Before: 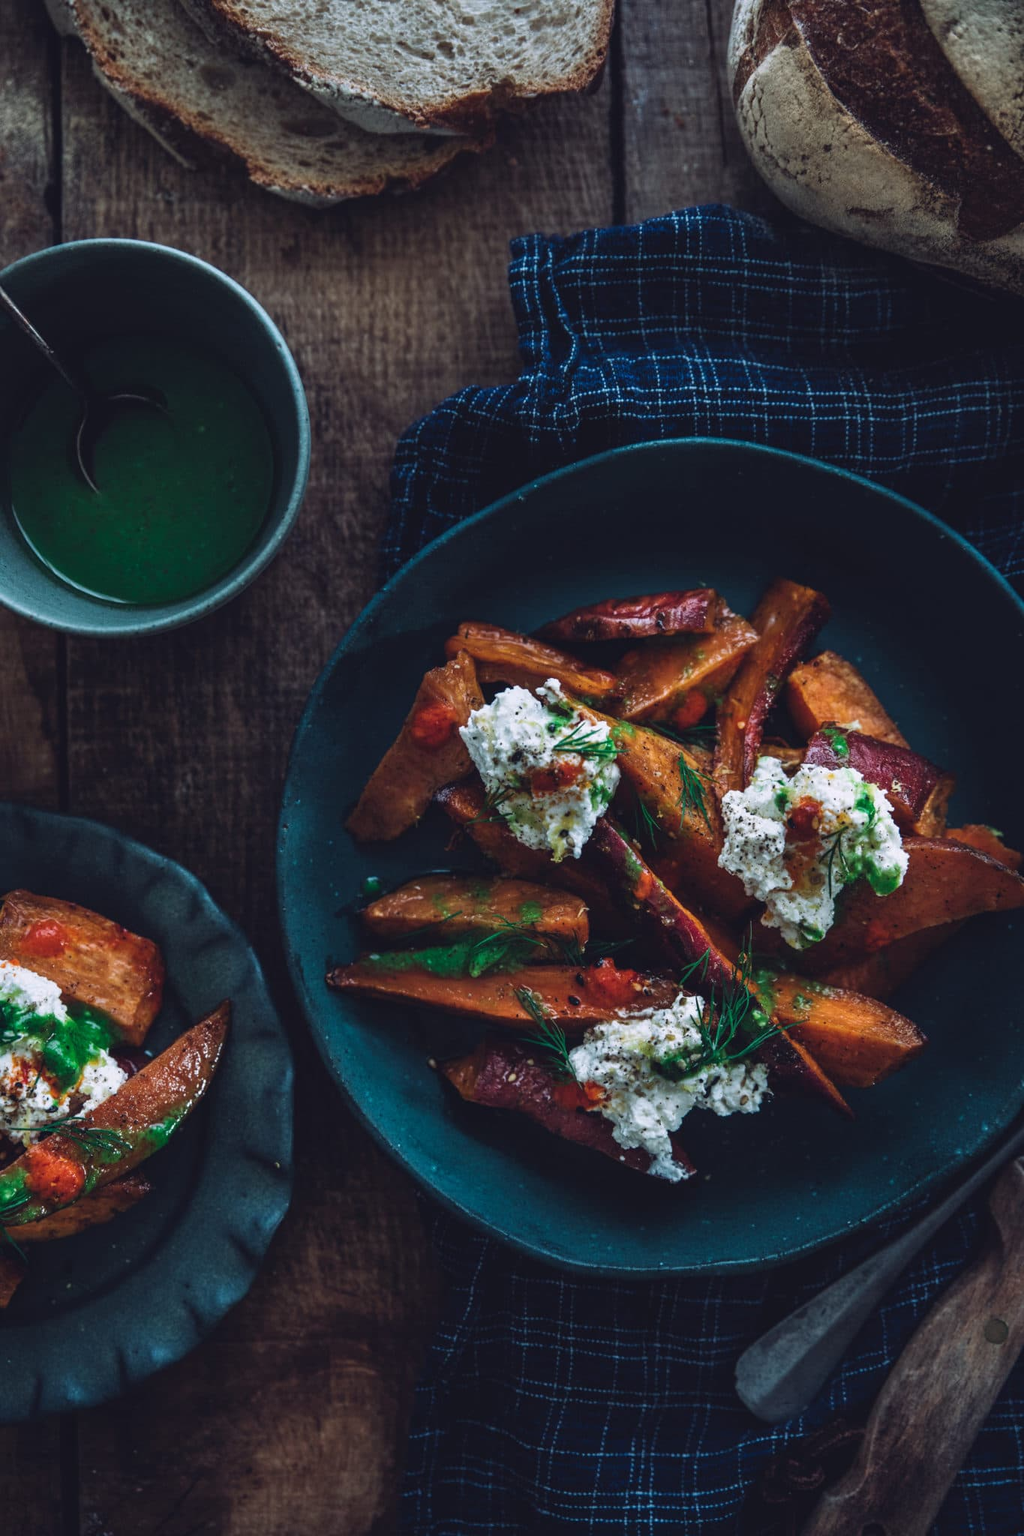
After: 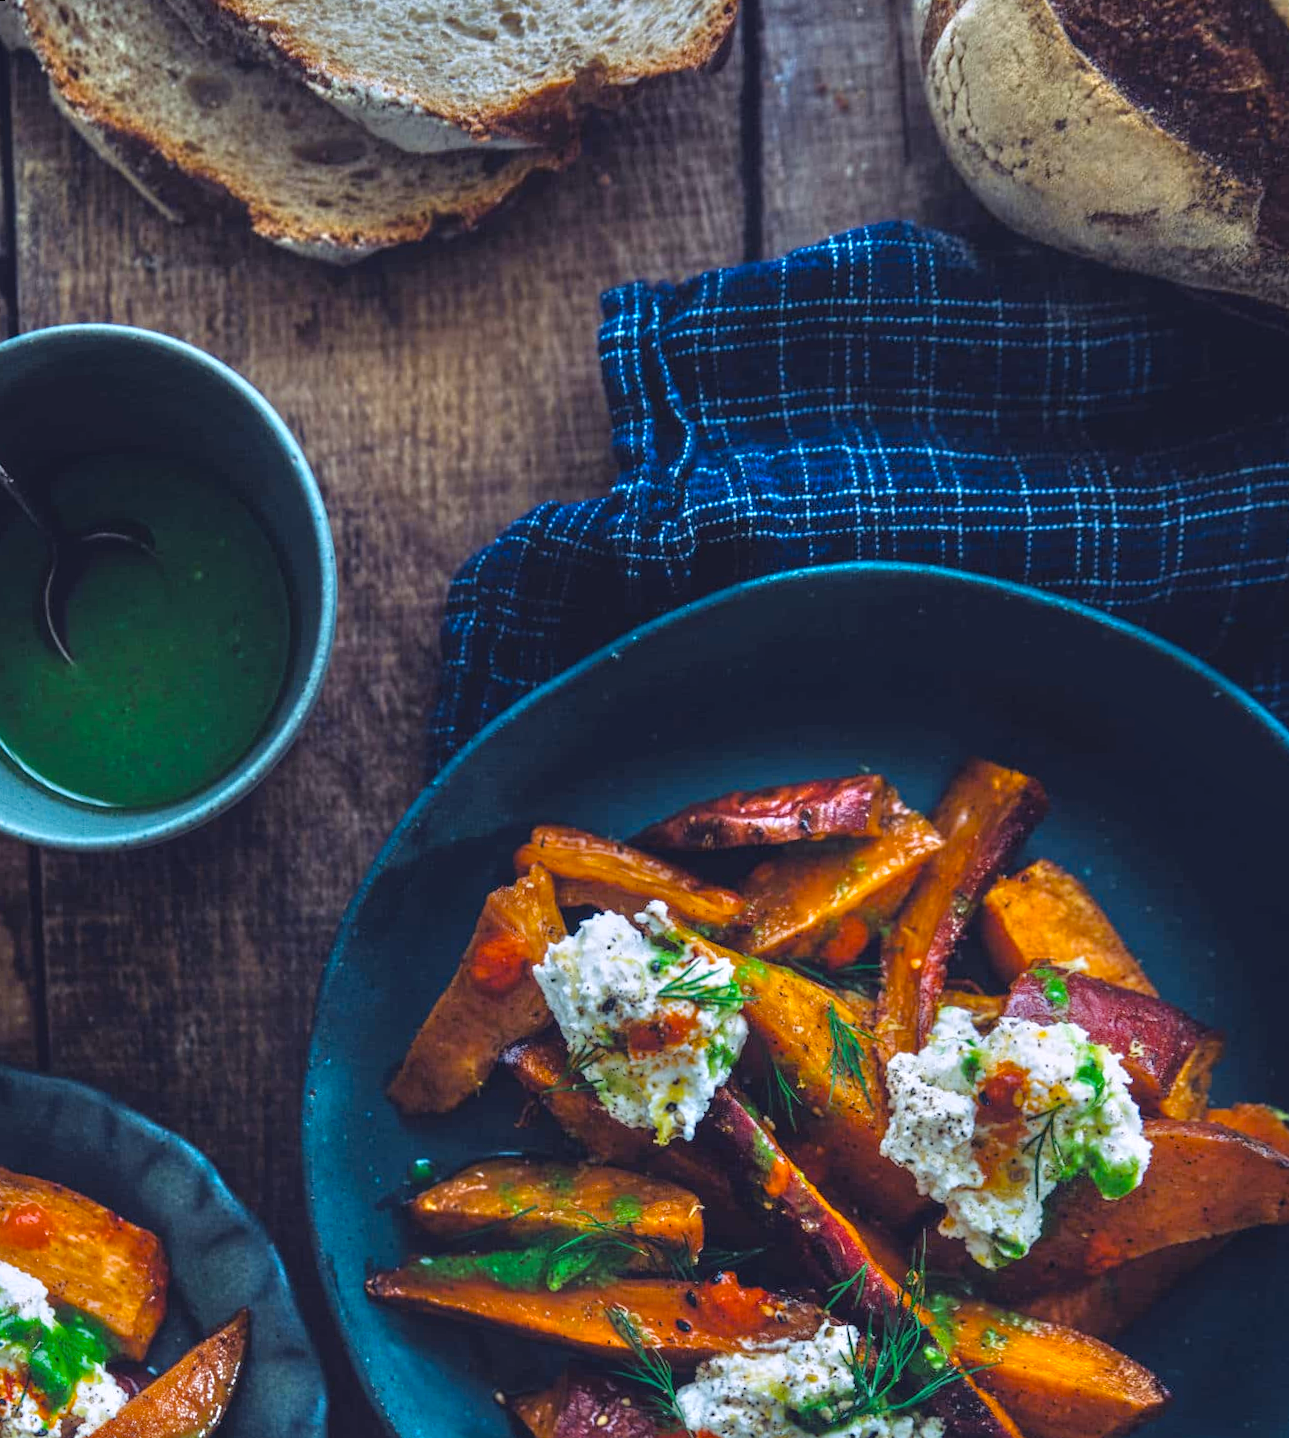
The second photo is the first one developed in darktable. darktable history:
rotate and perspective: rotation 0.062°, lens shift (vertical) 0.115, lens shift (horizontal) -0.133, crop left 0.047, crop right 0.94, crop top 0.061, crop bottom 0.94
tone equalizer: -7 EV 0.15 EV, -6 EV 0.6 EV, -5 EV 1.15 EV, -4 EV 1.33 EV, -3 EV 1.15 EV, -2 EV 0.6 EV, -1 EV 0.15 EV, mask exposure compensation -0.5 EV
crop: bottom 24.988%
color contrast: green-magenta contrast 0.8, blue-yellow contrast 1.1, unbound 0
color balance rgb: perceptual saturation grading › global saturation 30%, global vibrance 20%
